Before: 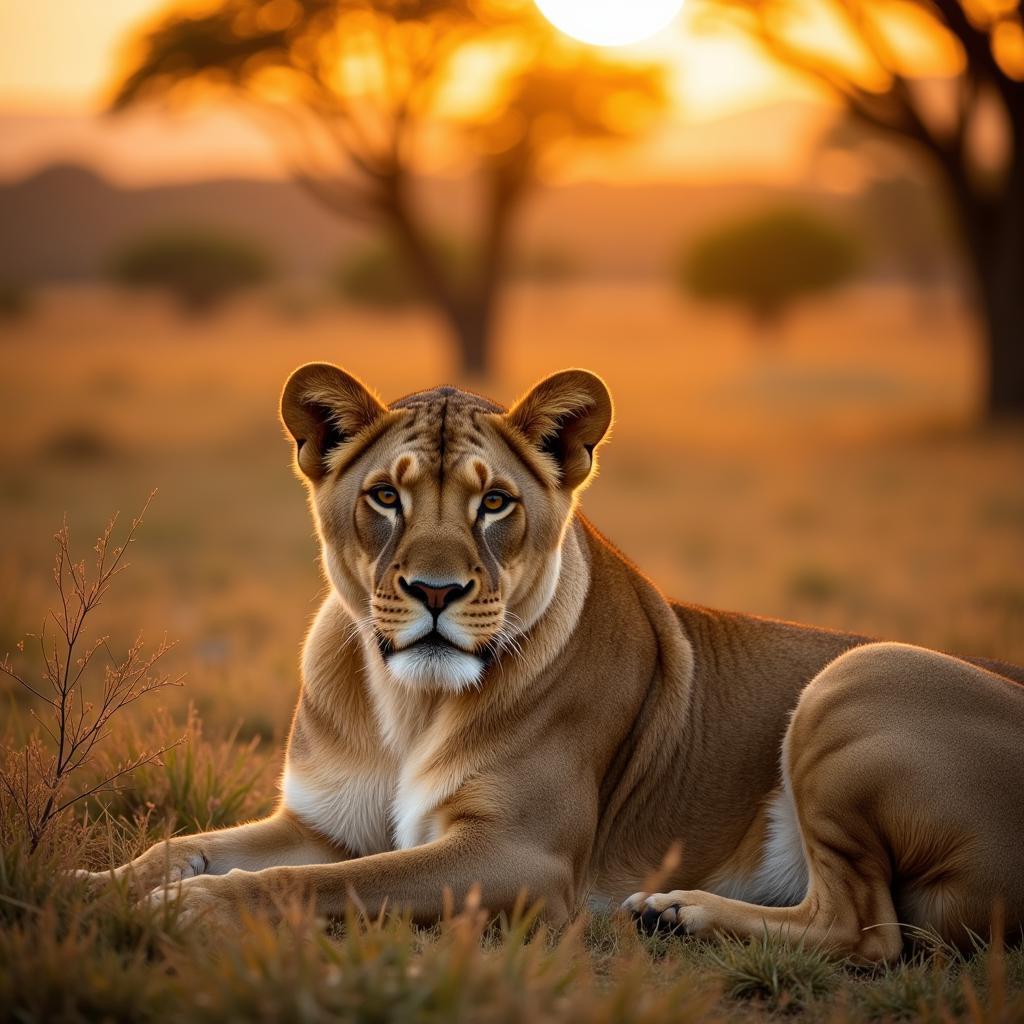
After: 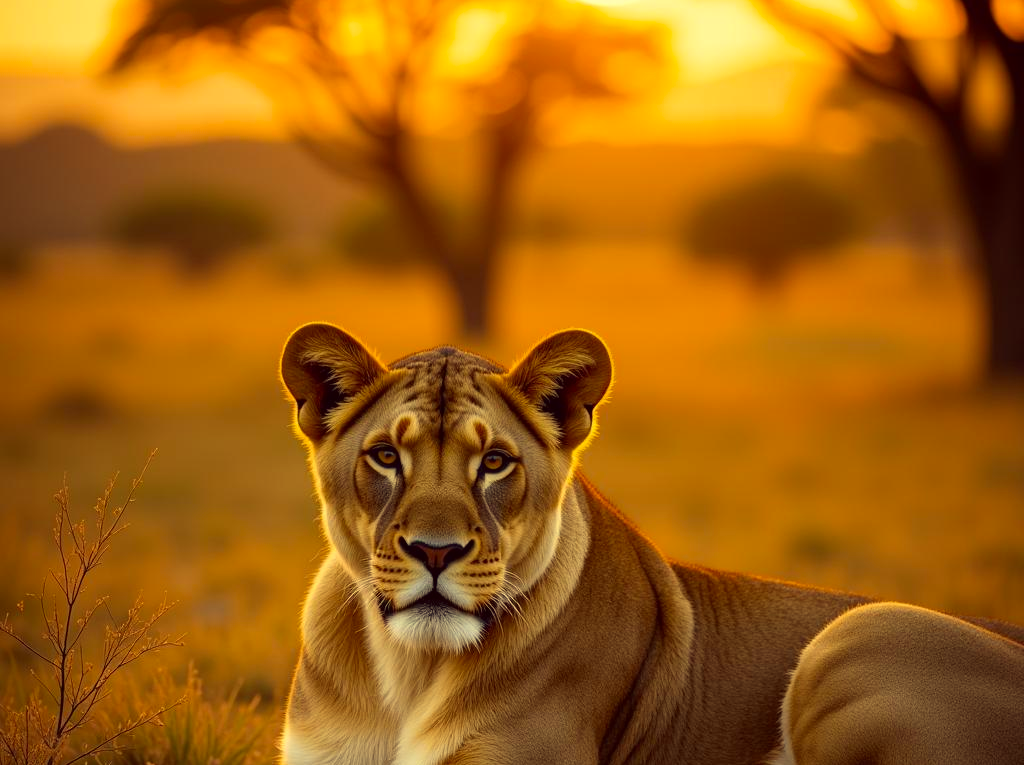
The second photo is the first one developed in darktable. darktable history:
color correction: highlights a* -0.45, highlights b* 39.72, shadows a* 9.64, shadows b* -0.769
crop: top 3.915%, bottom 21.285%
